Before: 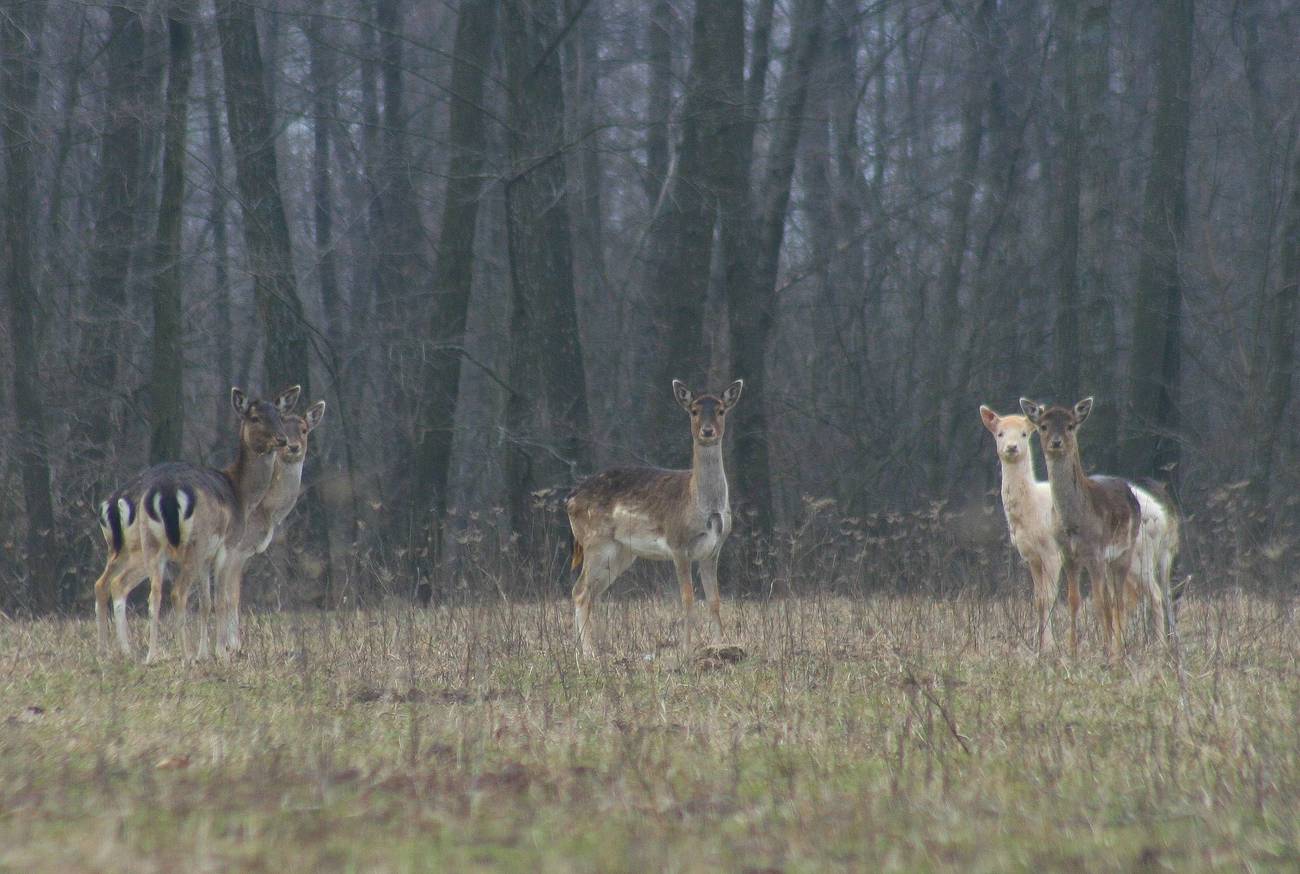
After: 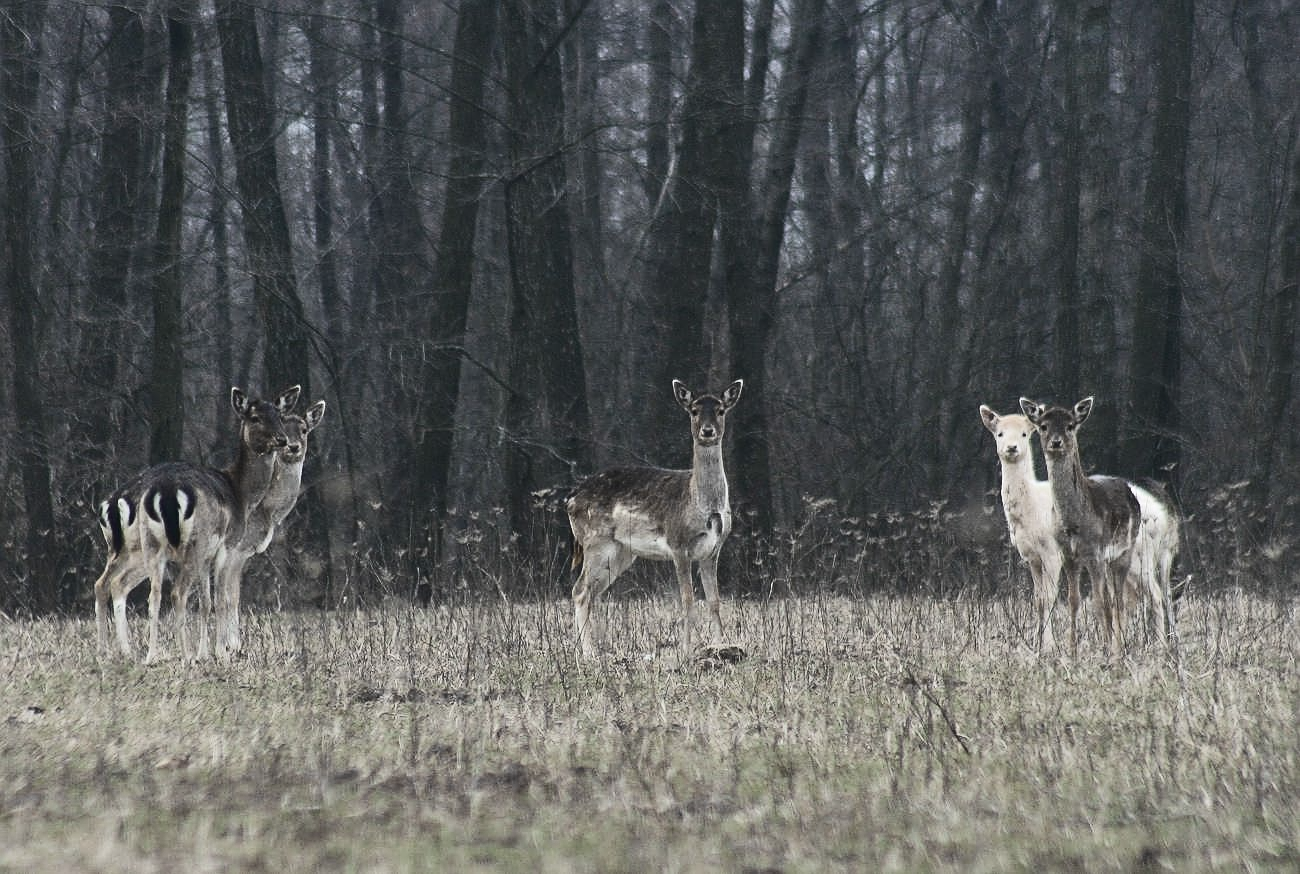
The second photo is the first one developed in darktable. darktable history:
color zones: curves: ch0 [(0, 0.487) (0.241, 0.395) (0.434, 0.373) (0.658, 0.412) (0.838, 0.487)]; ch1 [(0, 0) (0.053, 0.053) (0.211, 0.202) (0.579, 0.259) (0.781, 0.241)]
sharpen: on, module defaults
contrast brightness saturation: contrast 0.4, brightness 0.05, saturation 0.25
